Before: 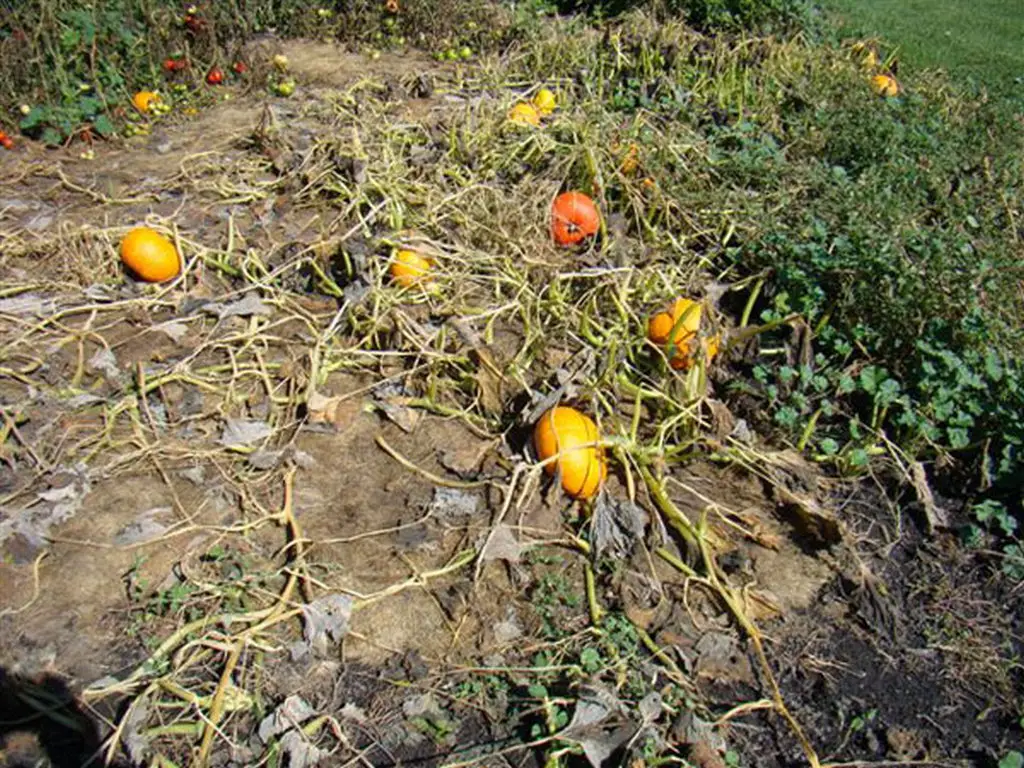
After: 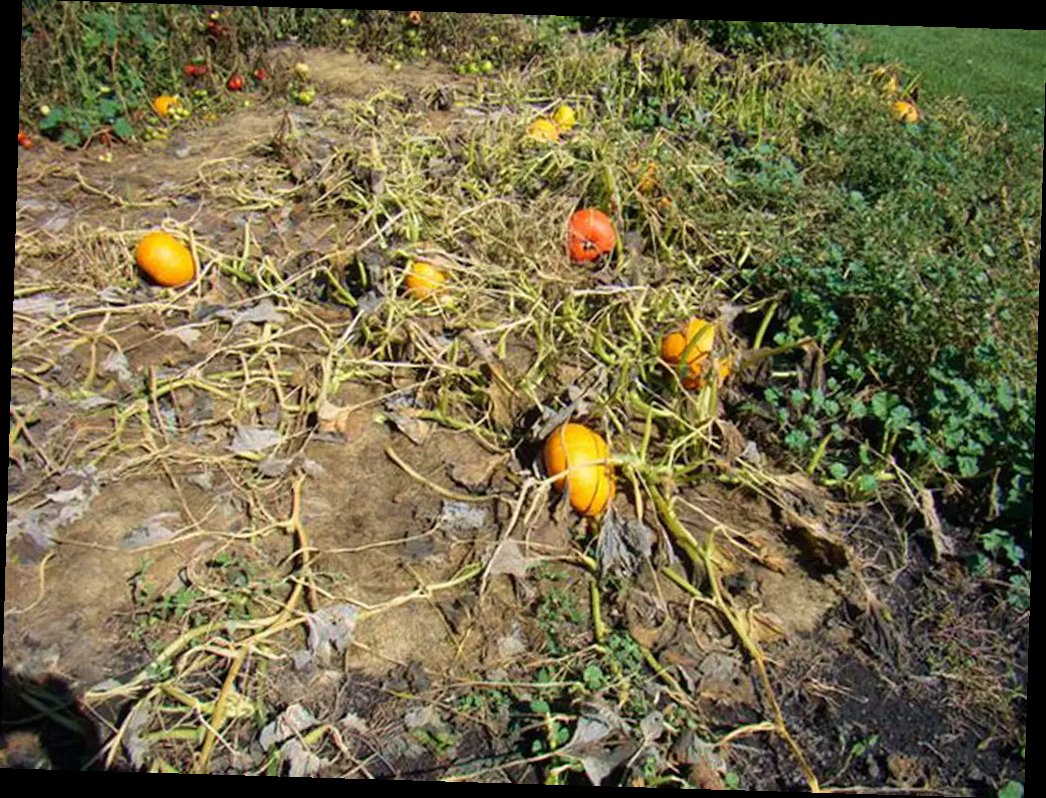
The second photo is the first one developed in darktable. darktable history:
rotate and perspective: rotation 1.72°, automatic cropping off
velvia: on, module defaults
